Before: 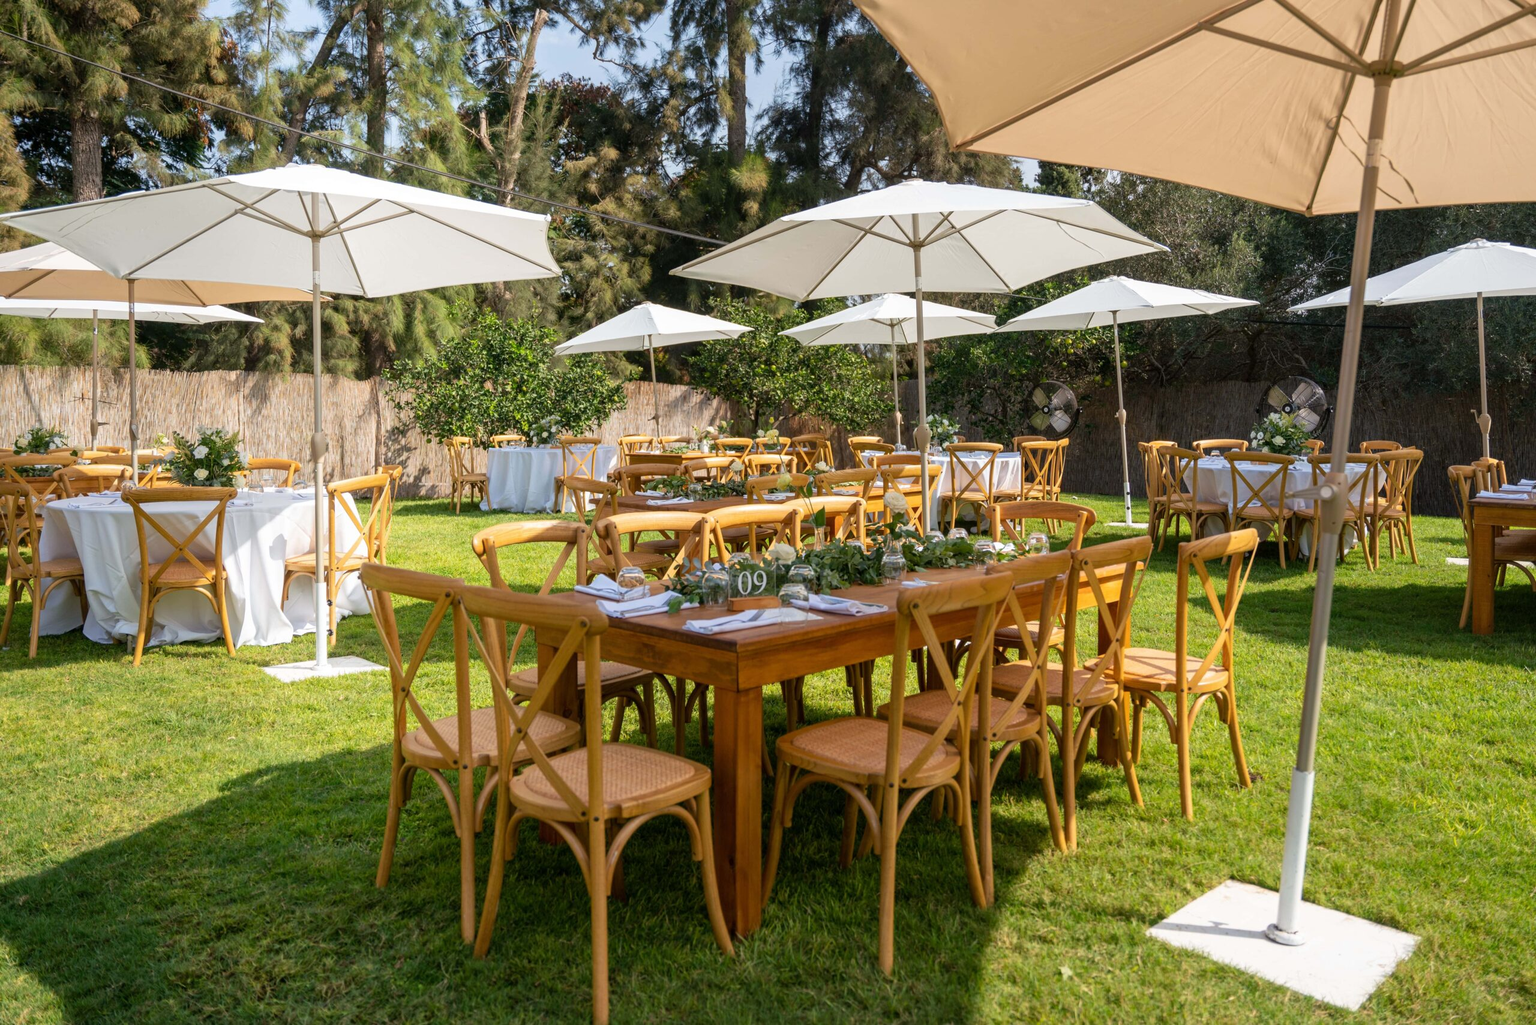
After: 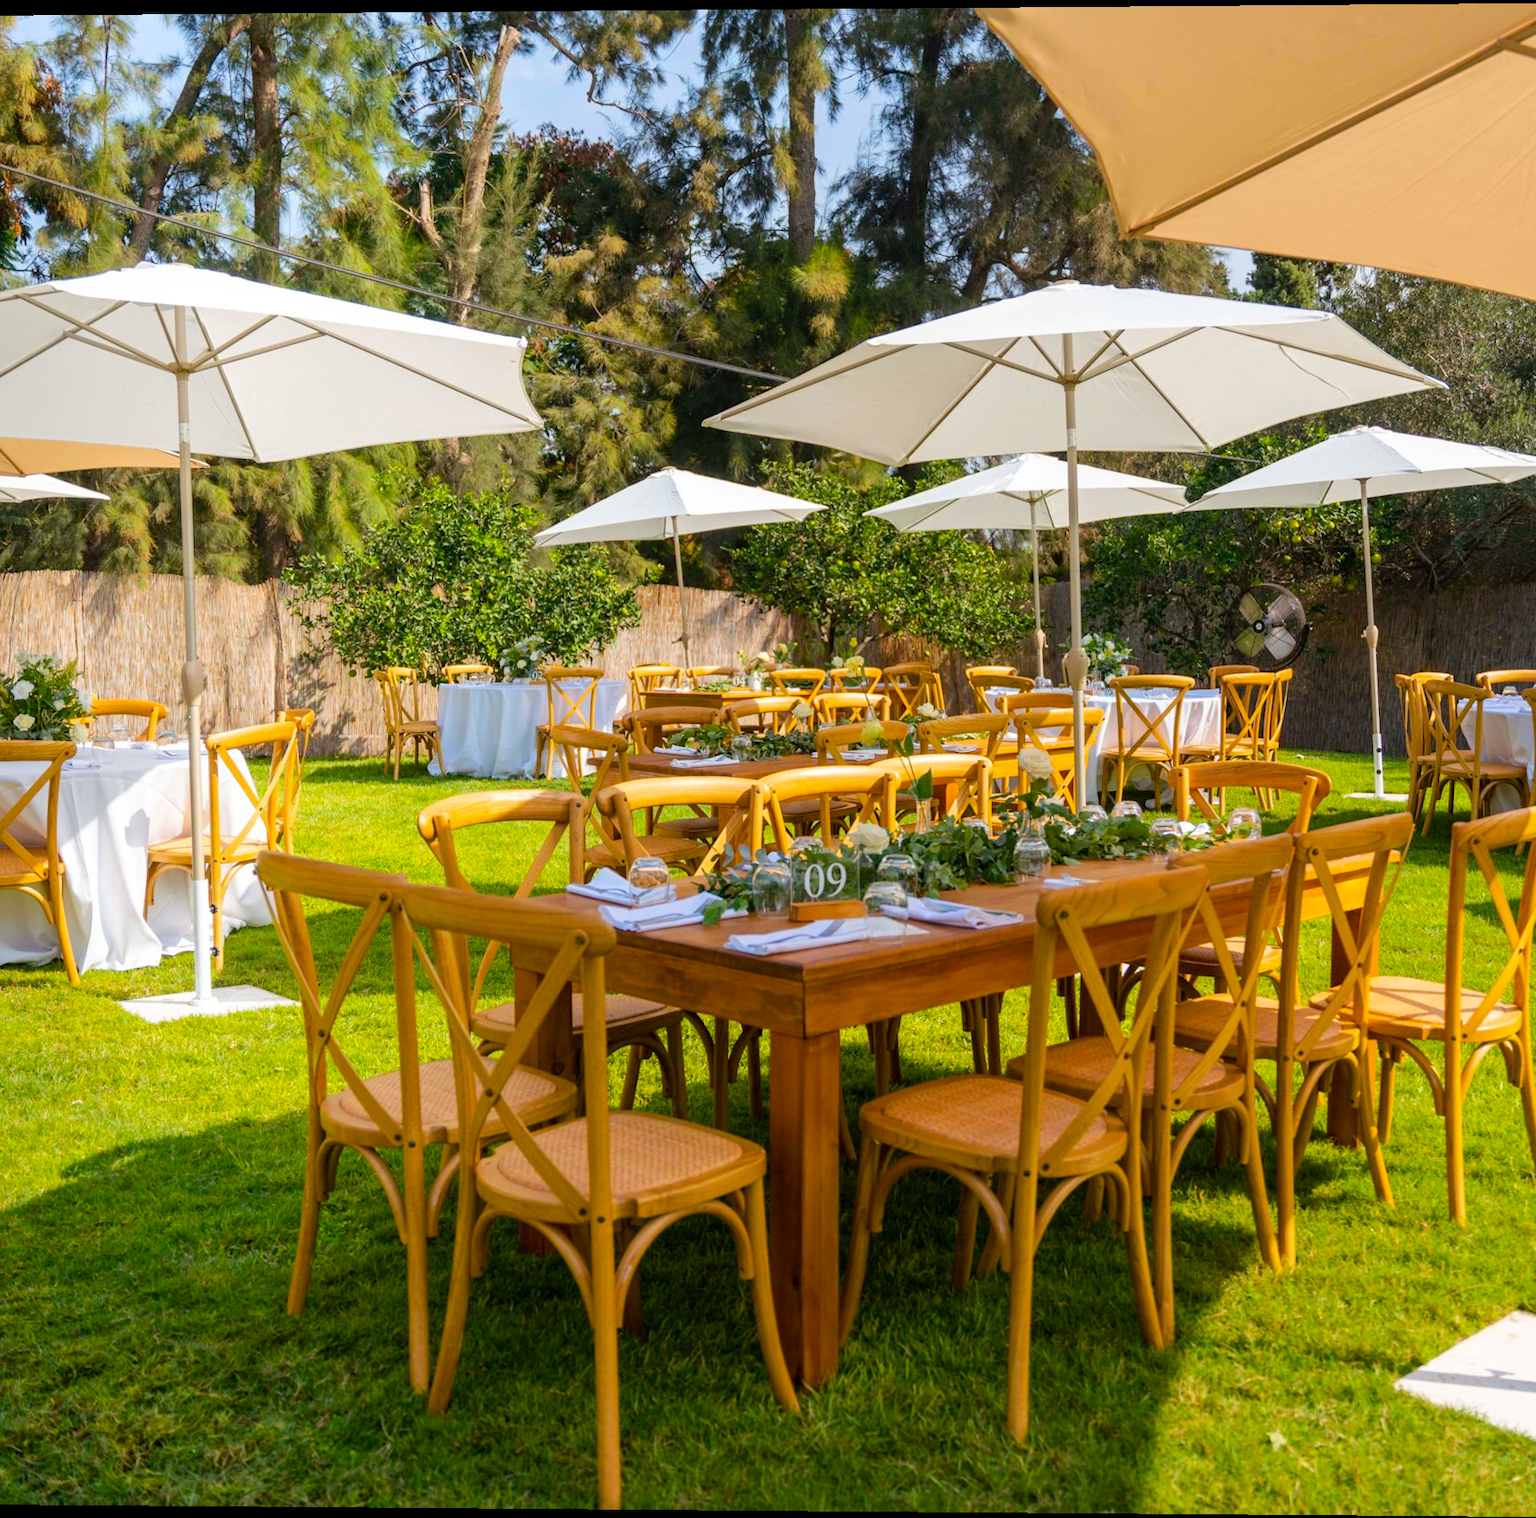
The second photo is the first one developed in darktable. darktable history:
rotate and perspective: lens shift (vertical) 0.048, lens shift (horizontal) -0.024, automatic cropping off
crop and rotate: left 12.648%, right 20.685%
color balance rgb: perceptual saturation grading › global saturation 25%, perceptual brilliance grading › mid-tones 10%, perceptual brilliance grading › shadows 15%, global vibrance 20%
